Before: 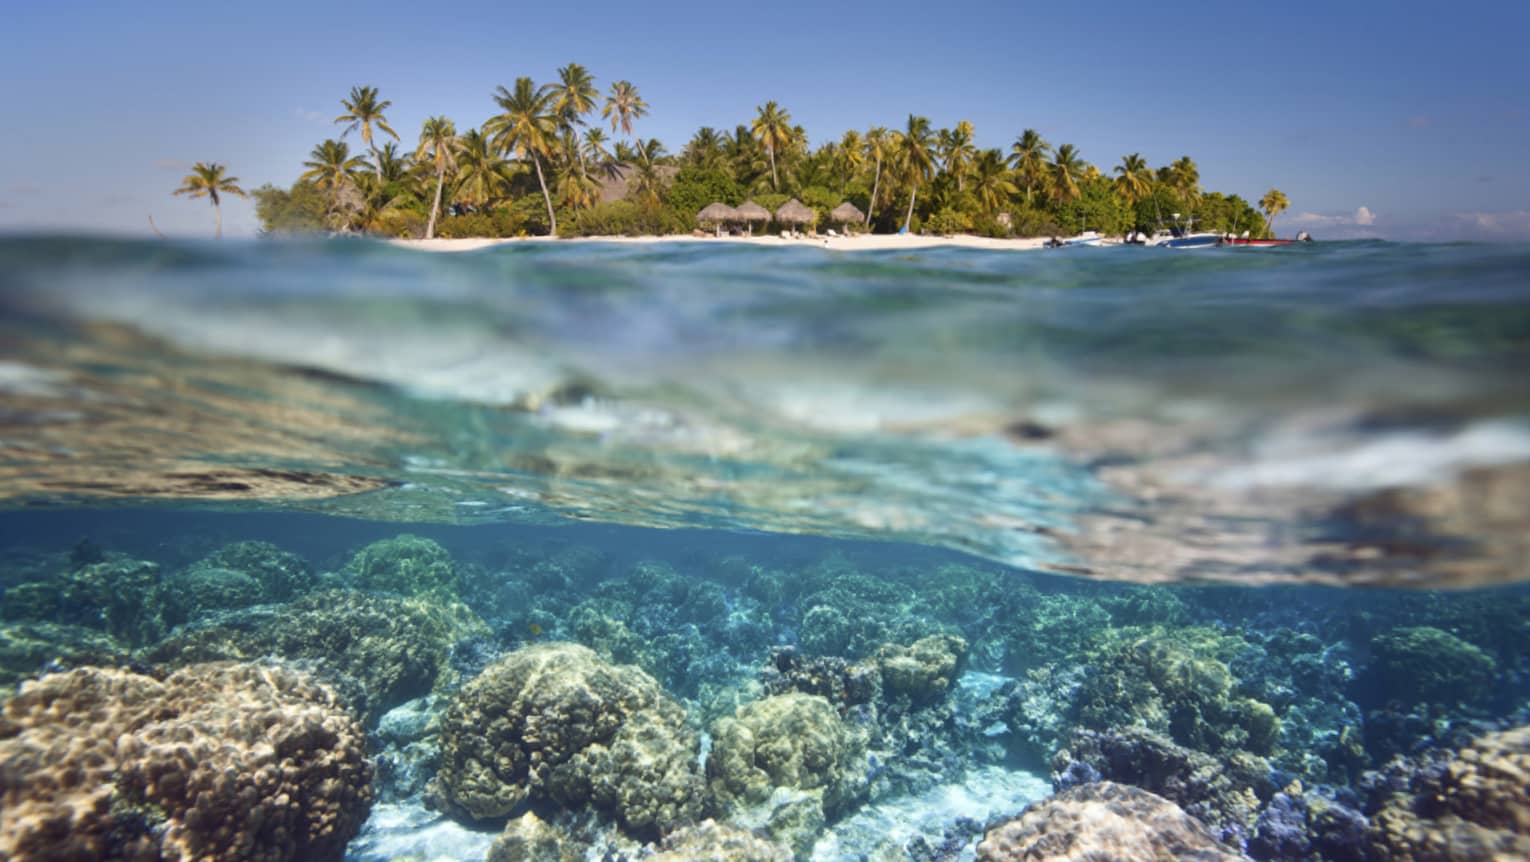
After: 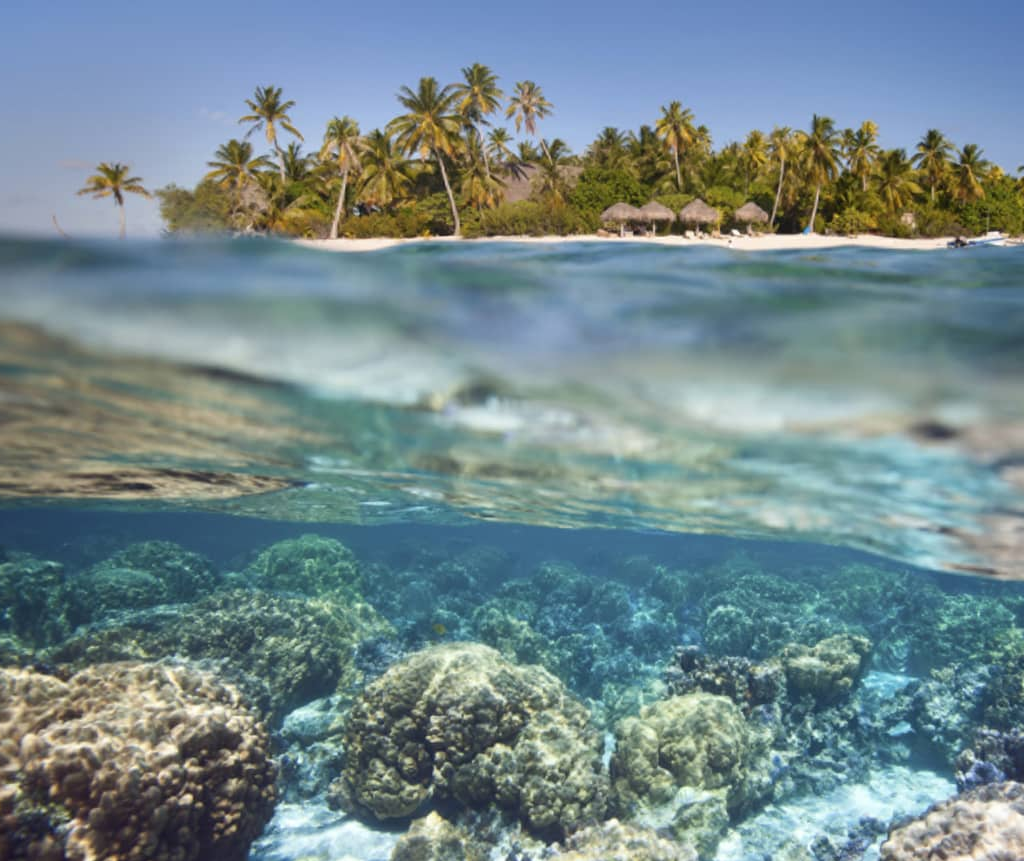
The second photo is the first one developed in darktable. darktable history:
crop and rotate: left 6.317%, right 26.716%
